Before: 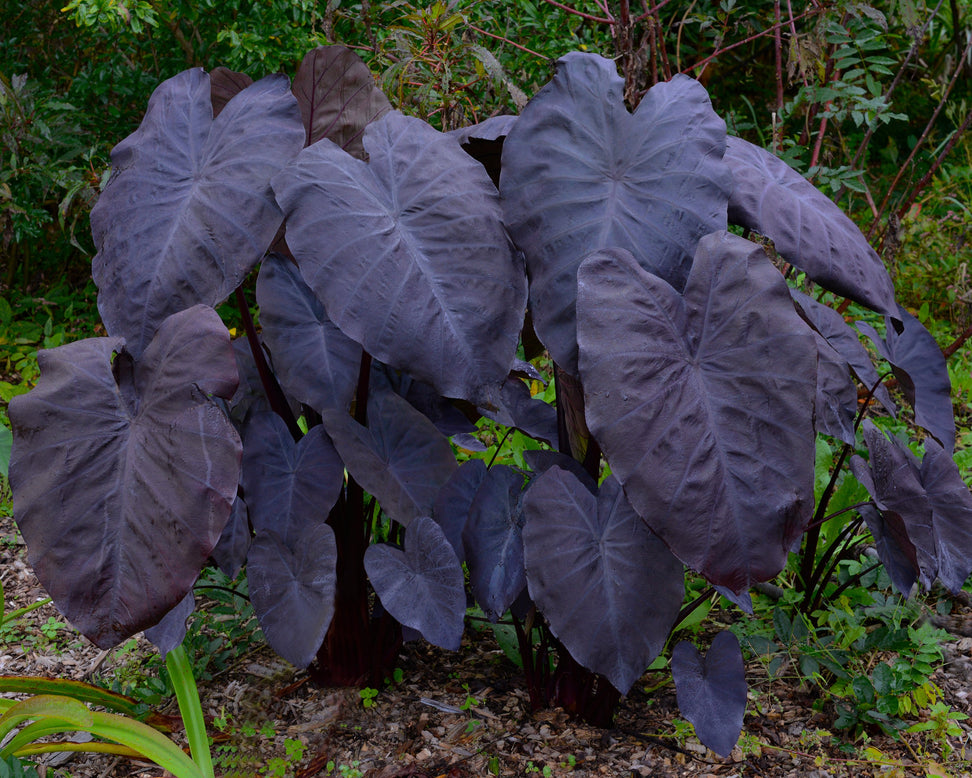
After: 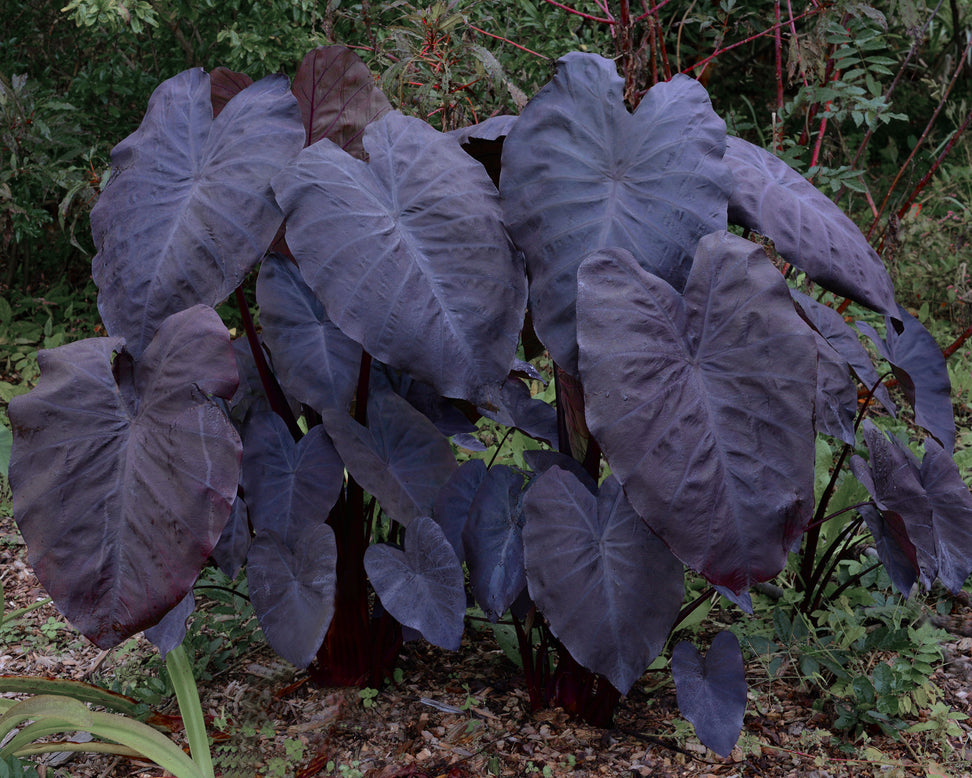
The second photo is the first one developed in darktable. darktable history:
color zones: curves: ch1 [(0, 0.708) (0.088, 0.648) (0.245, 0.187) (0.429, 0.326) (0.571, 0.498) (0.714, 0.5) (0.857, 0.5) (1, 0.708)]
